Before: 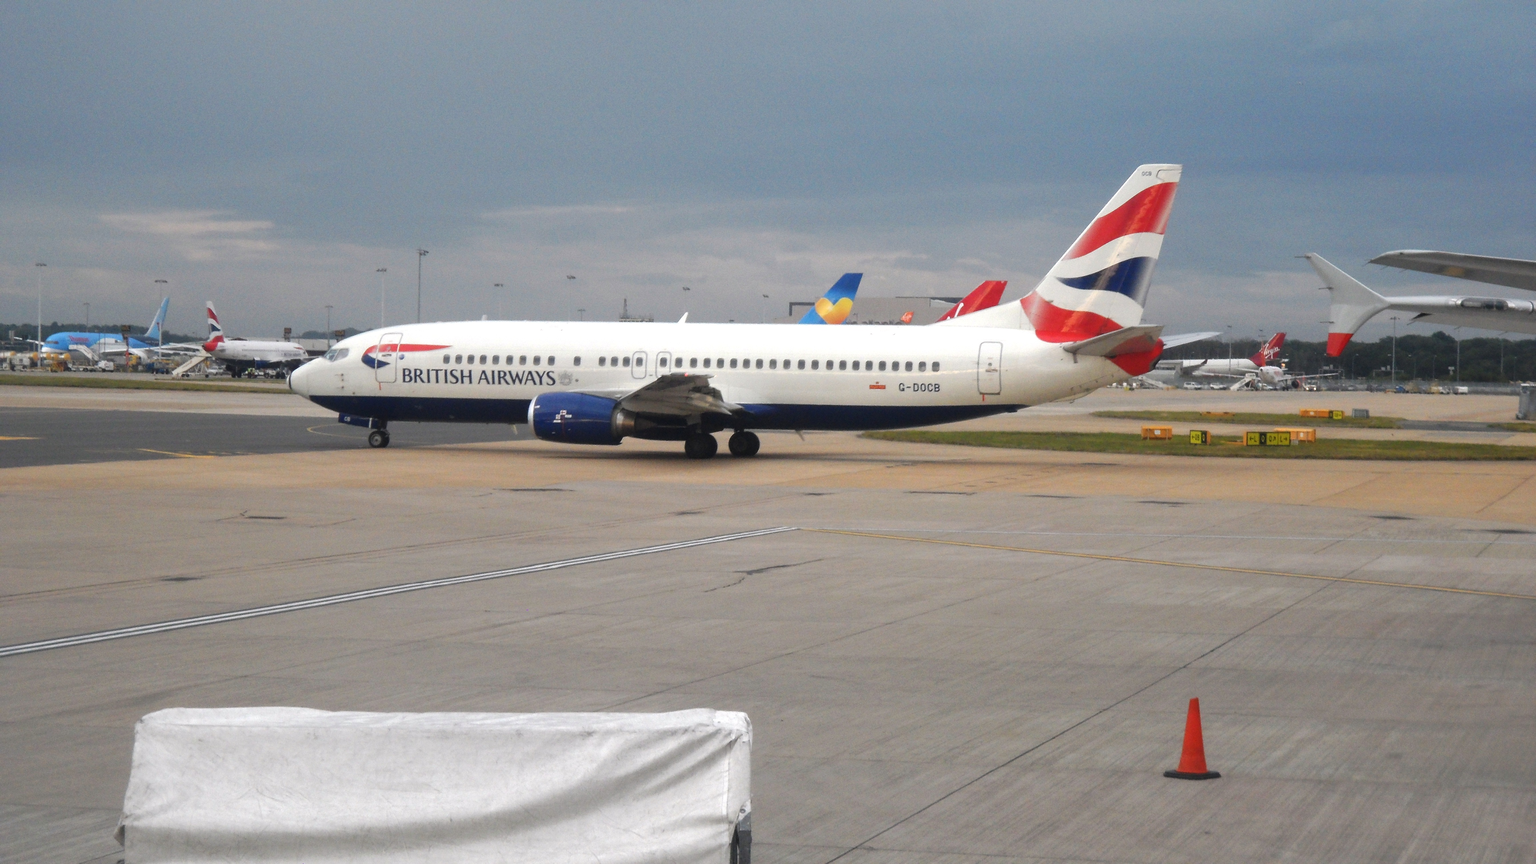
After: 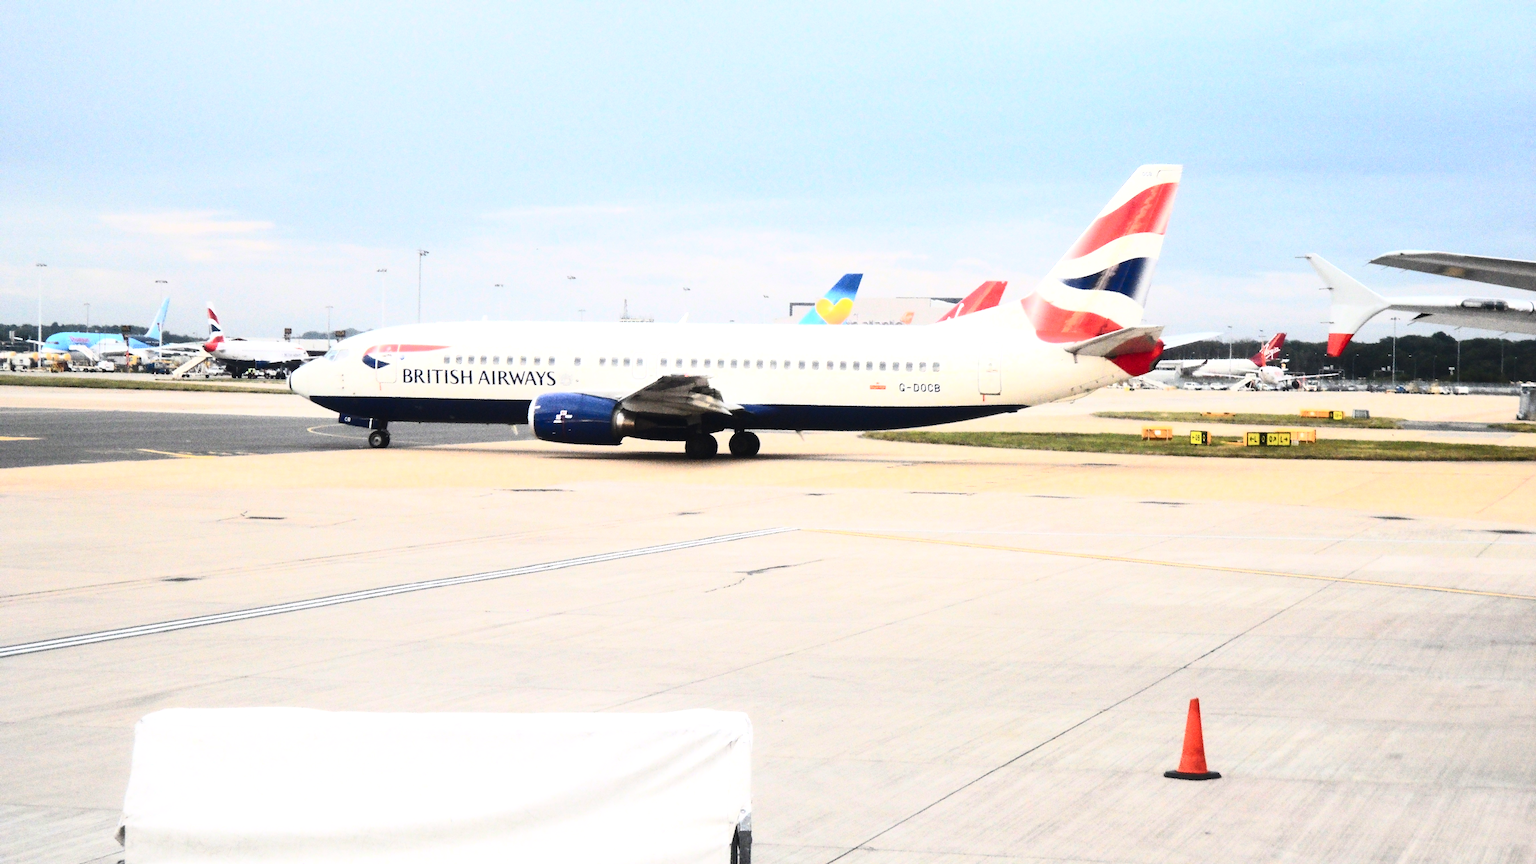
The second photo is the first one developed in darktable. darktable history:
contrast brightness saturation: contrast 0.629, brightness 0.32, saturation 0.139
tone equalizer: -8 EV -0.745 EV, -7 EV -0.727 EV, -6 EV -0.616 EV, -5 EV -0.383 EV, -3 EV 0.371 EV, -2 EV 0.6 EV, -1 EV 0.679 EV, +0 EV 0.762 EV, mask exposure compensation -0.511 EV
